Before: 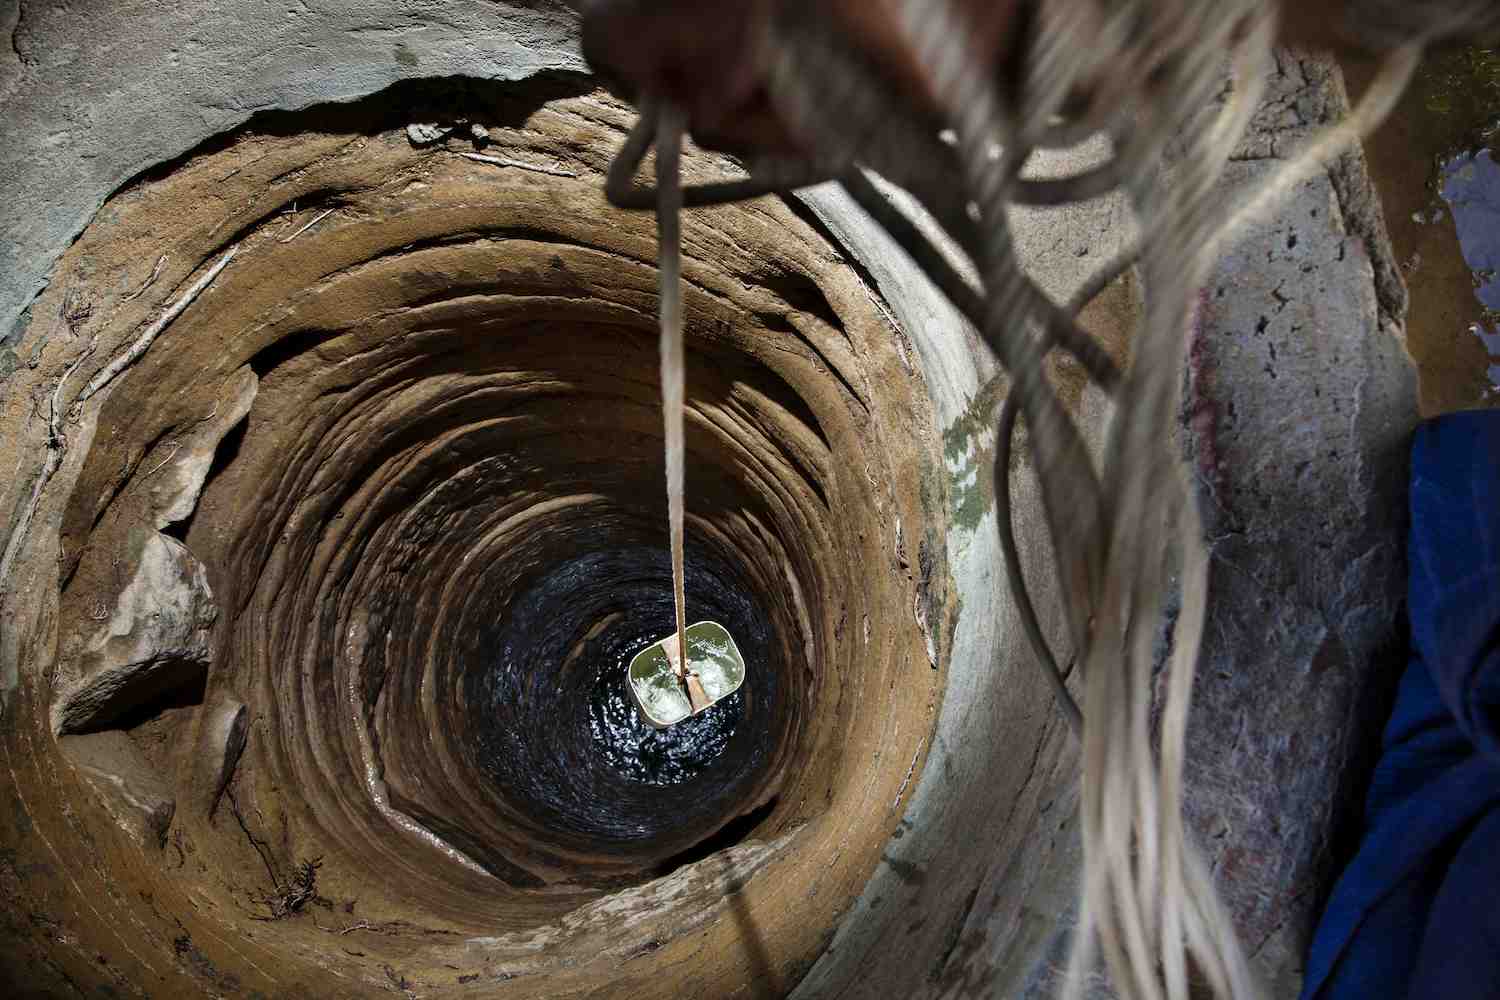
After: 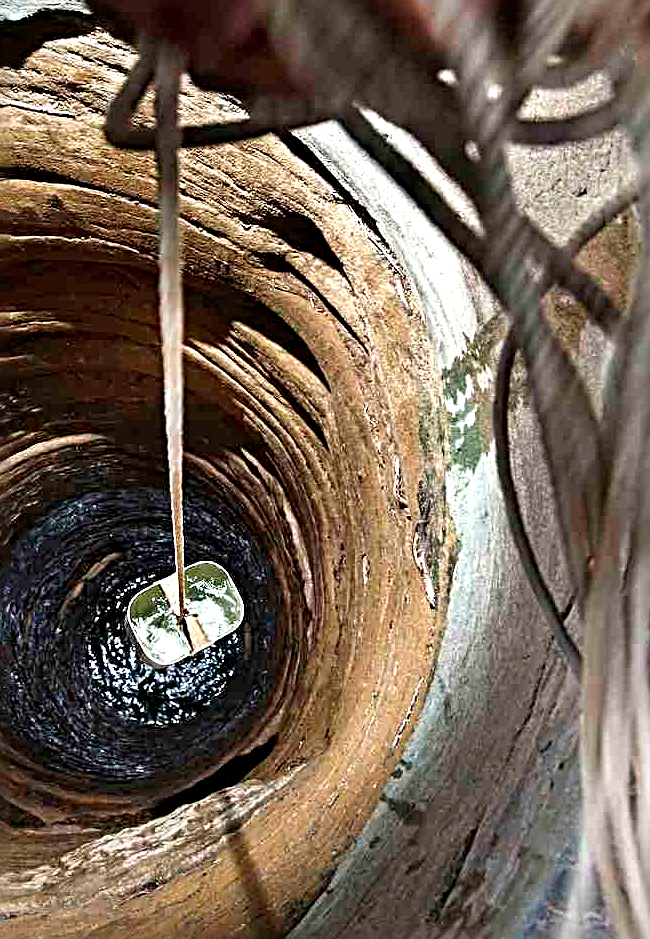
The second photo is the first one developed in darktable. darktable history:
sharpen: radius 3.69, amount 0.928
exposure: black level correction 0, exposure 0.7 EV, compensate exposure bias true, compensate highlight preservation false
crop: left 33.452%, top 6.025%, right 23.155%
